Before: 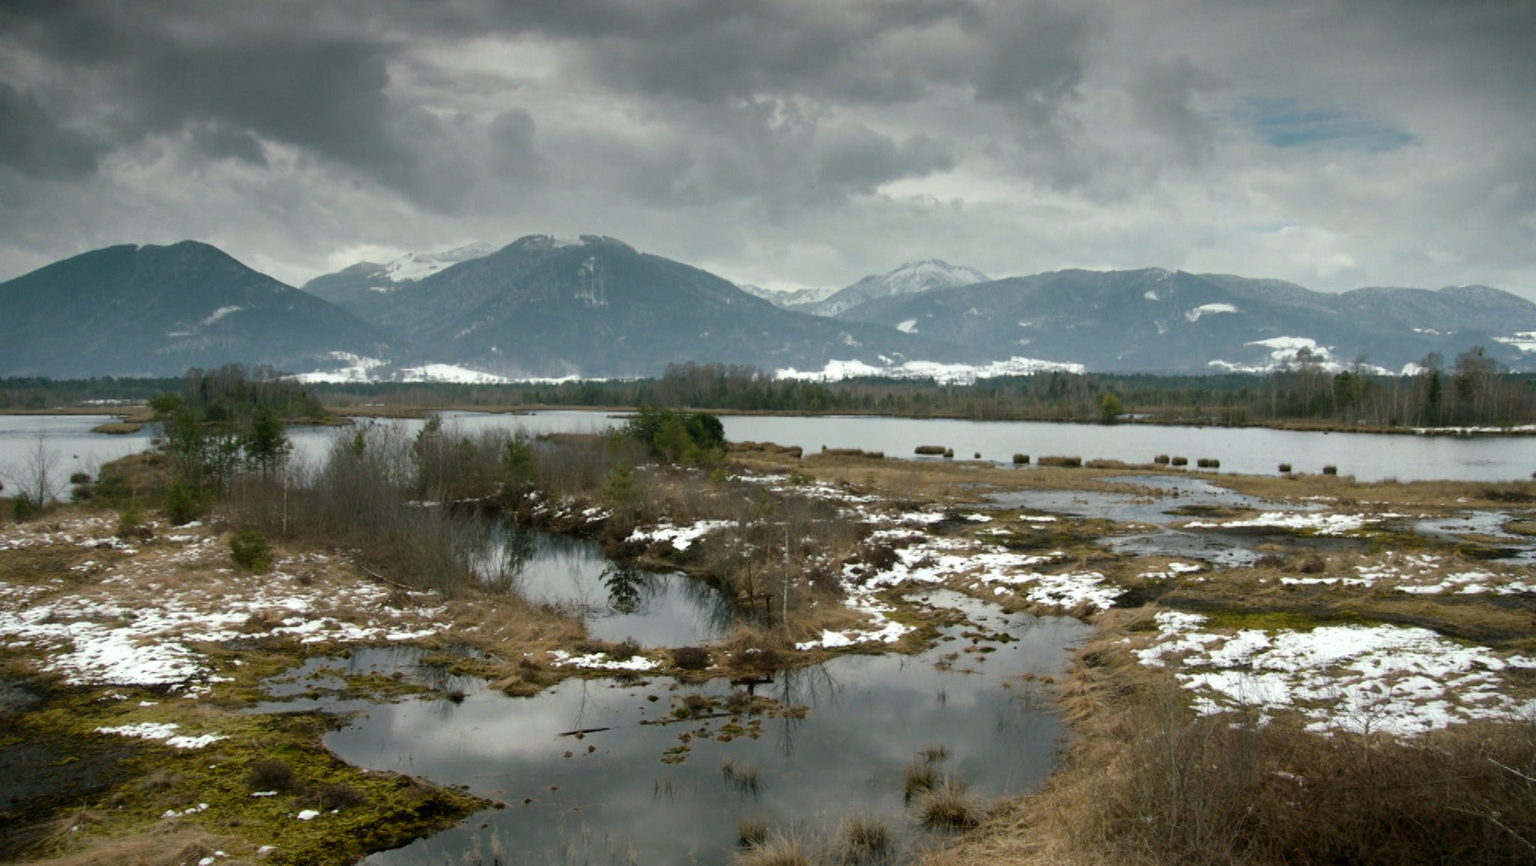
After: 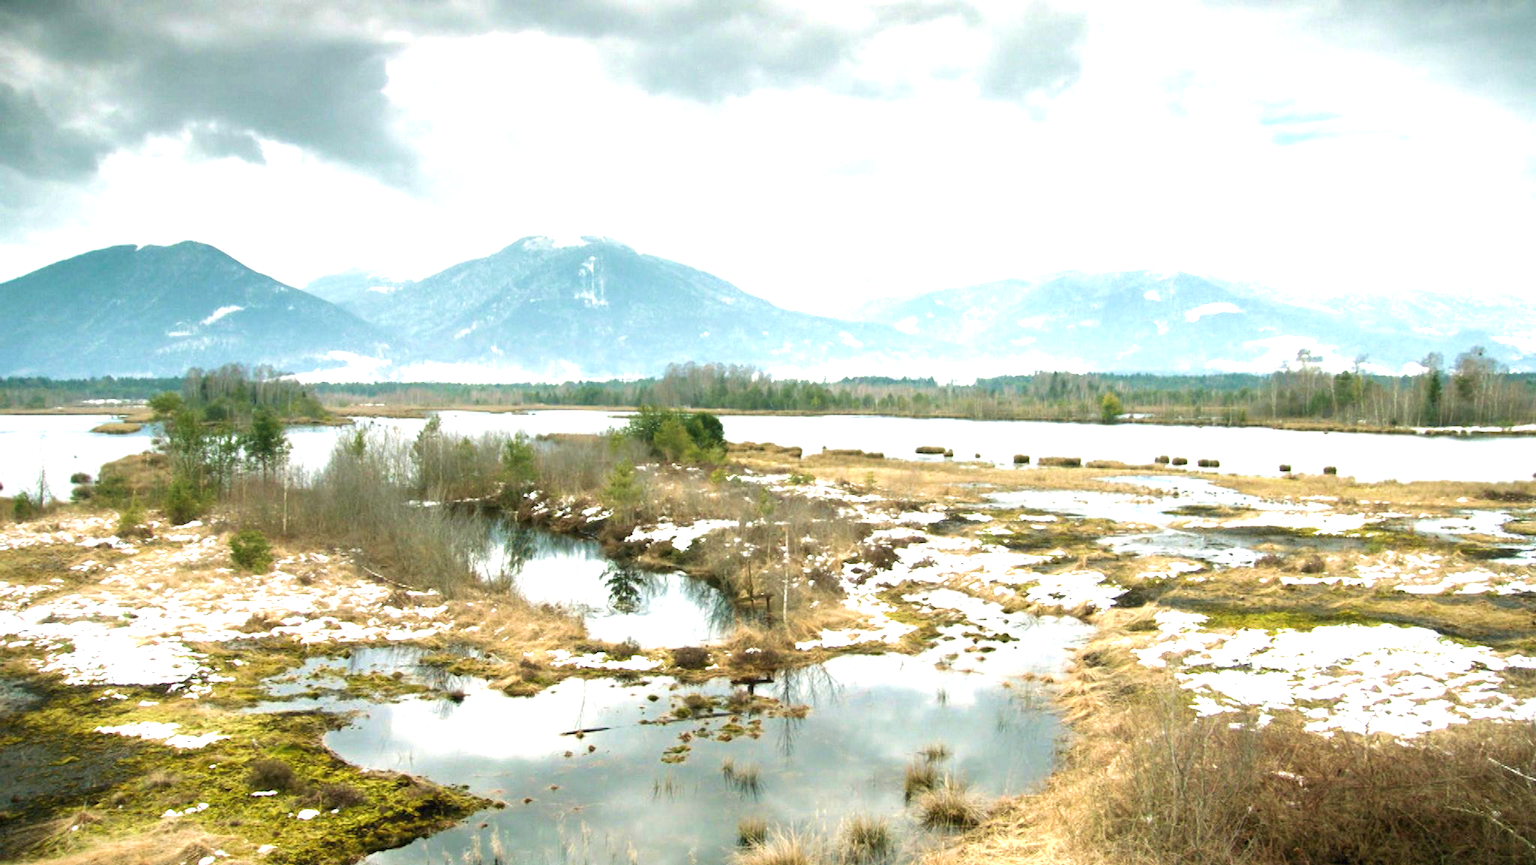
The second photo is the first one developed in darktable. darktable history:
velvia: on, module defaults
exposure: black level correction 0, exposure 2.105 EV, compensate exposure bias true, compensate highlight preservation false
